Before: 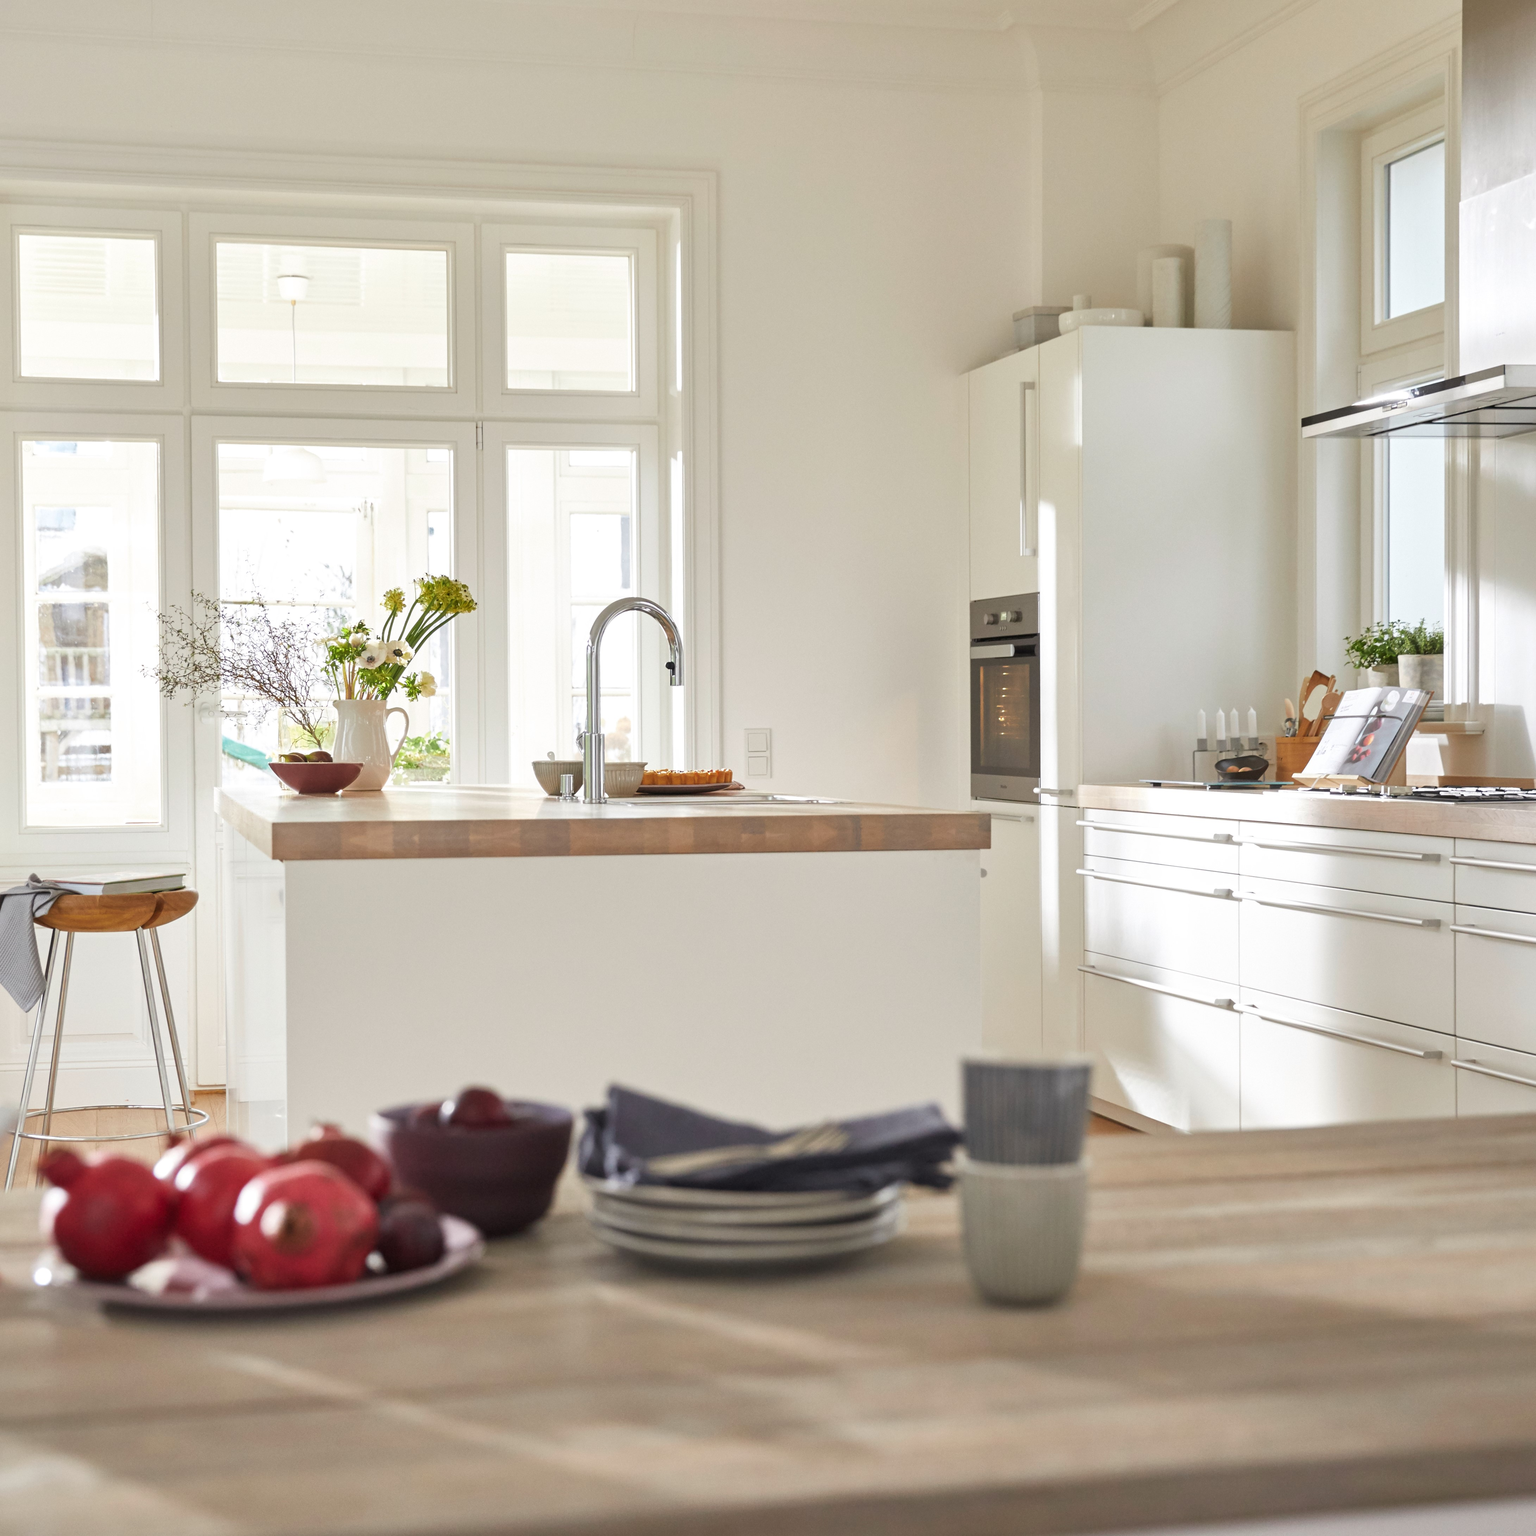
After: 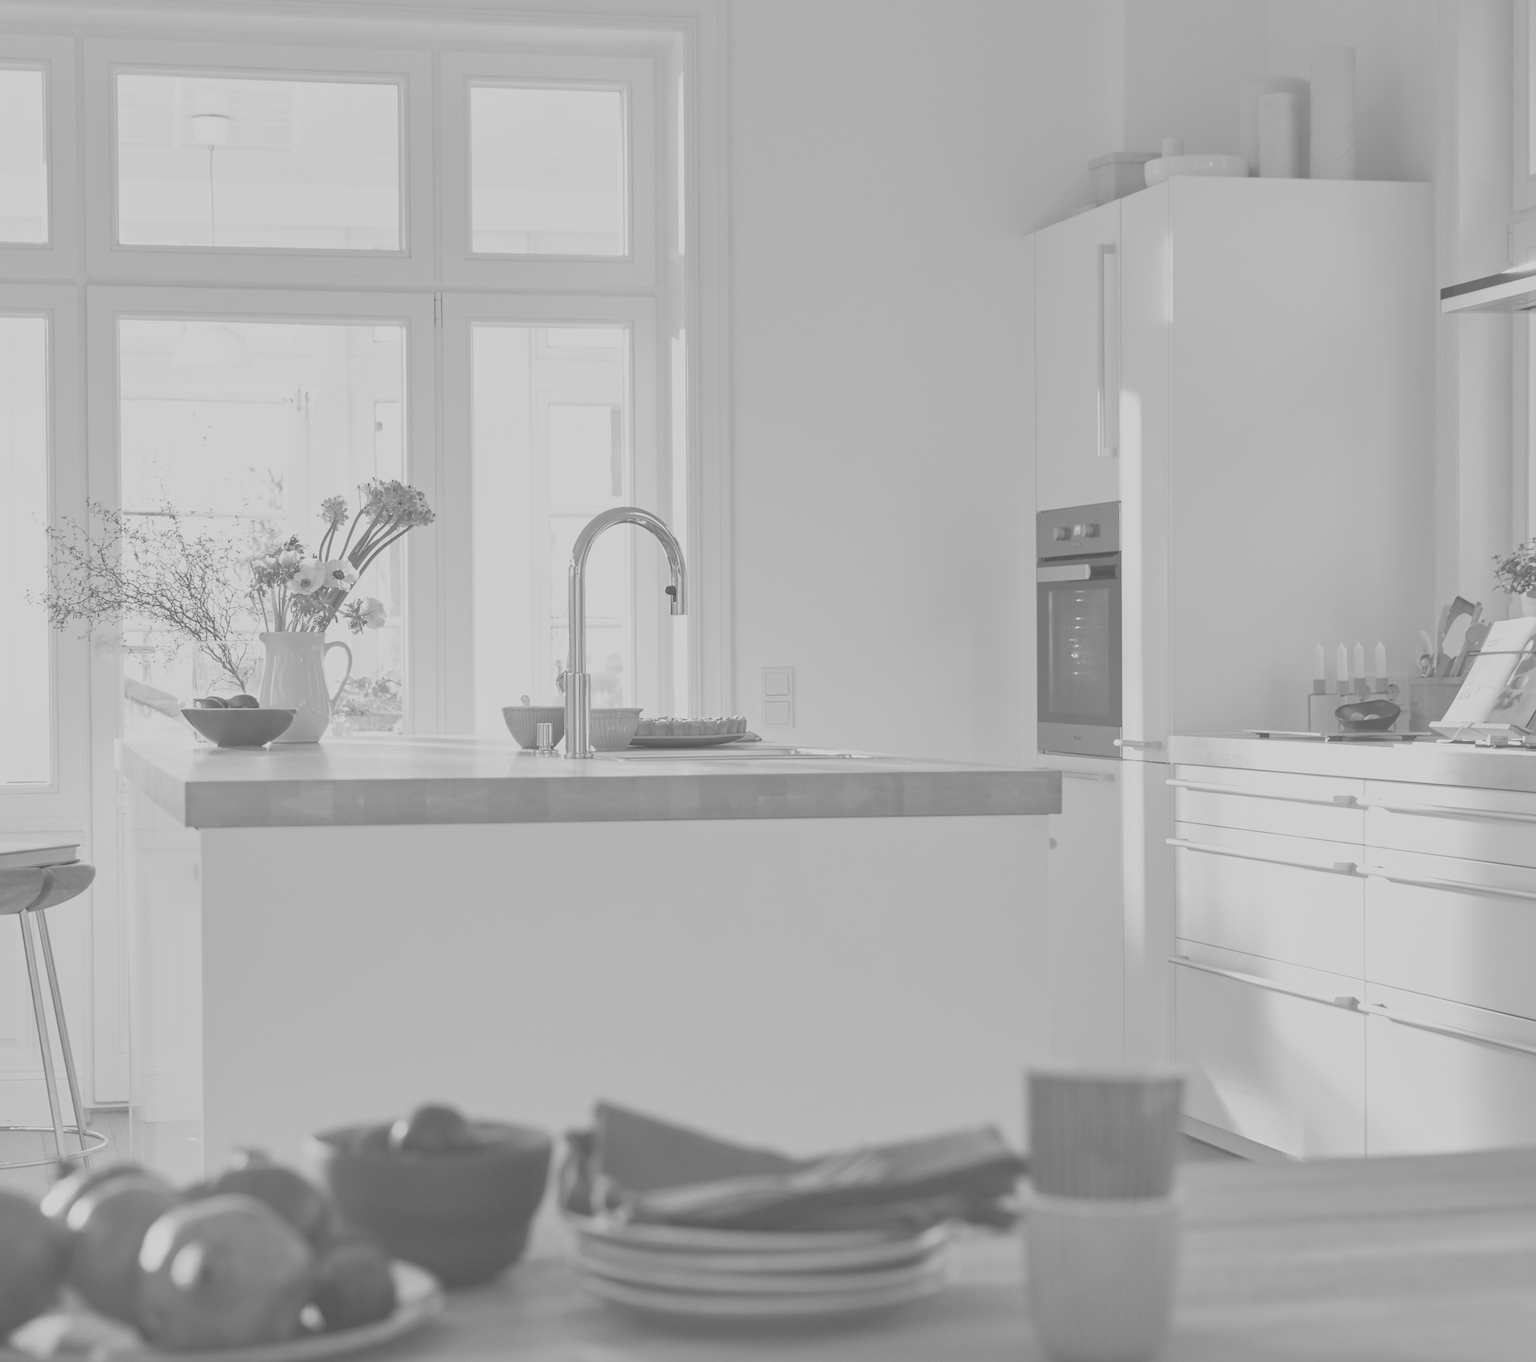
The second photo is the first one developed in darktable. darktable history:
monochrome: a -71.75, b 75.82
colorize: hue 147.6°, saturation 65%, lightness 21.64%
crop: left 7.856%, top 11.836%, right 10.12%, bottom 15.387%
